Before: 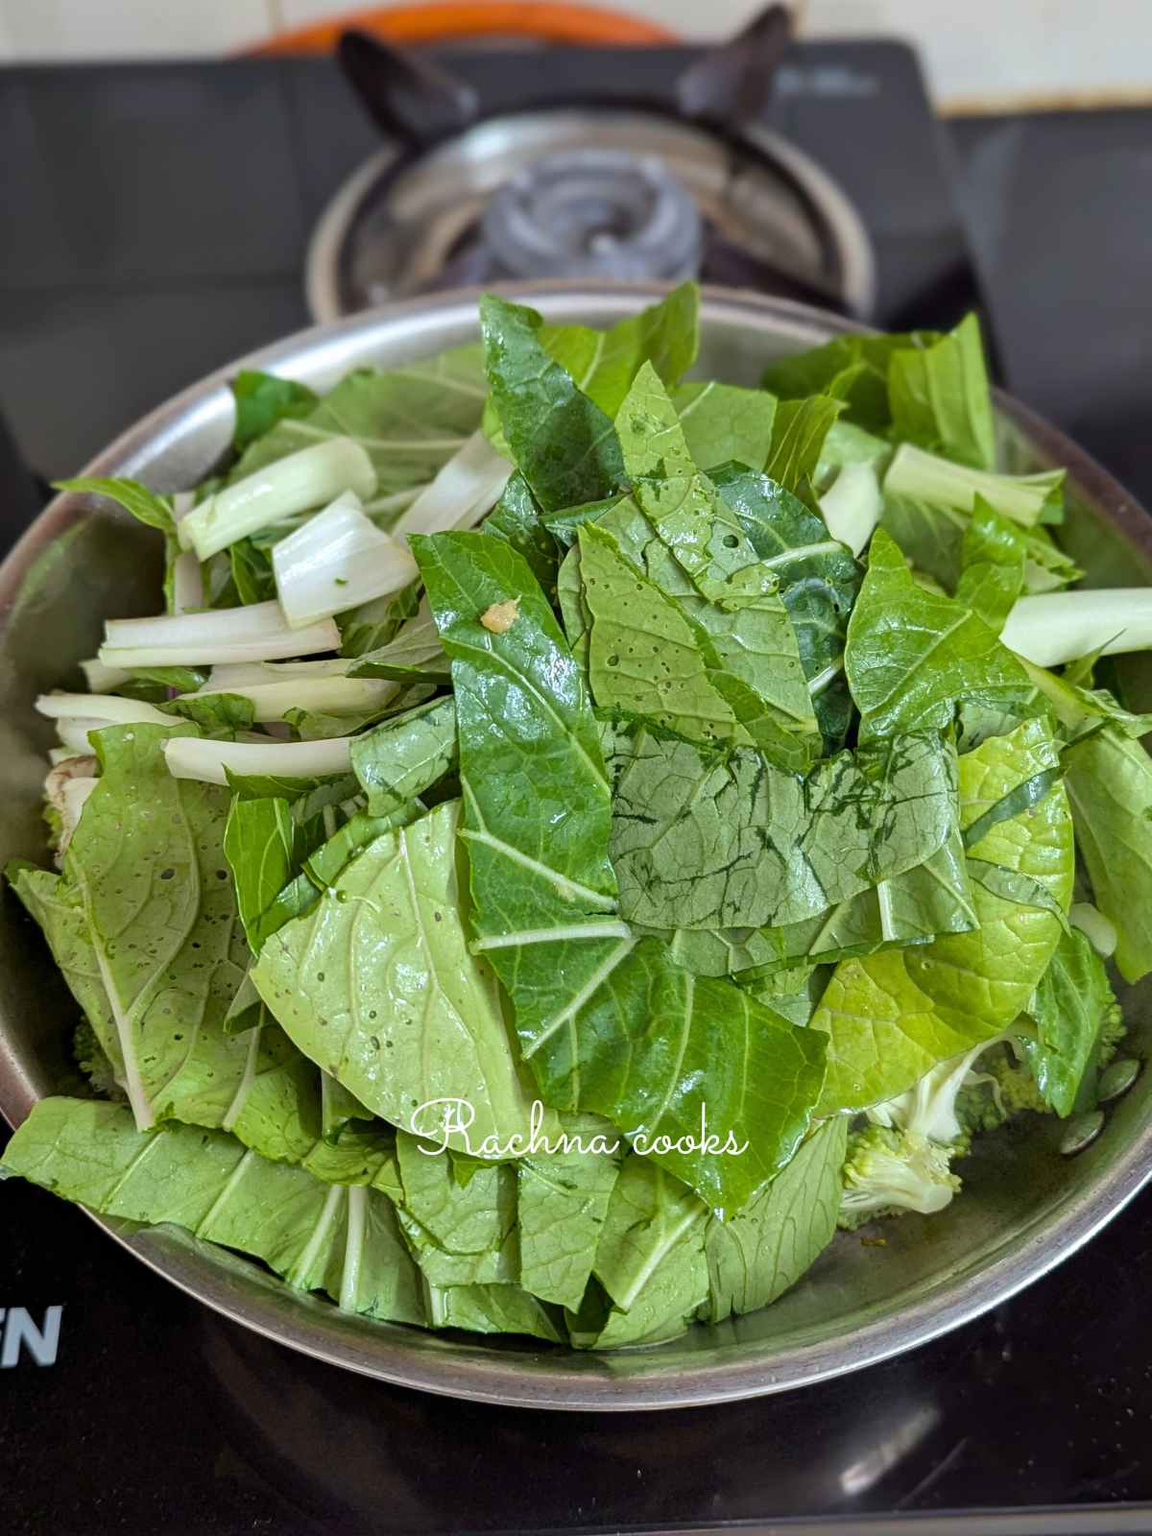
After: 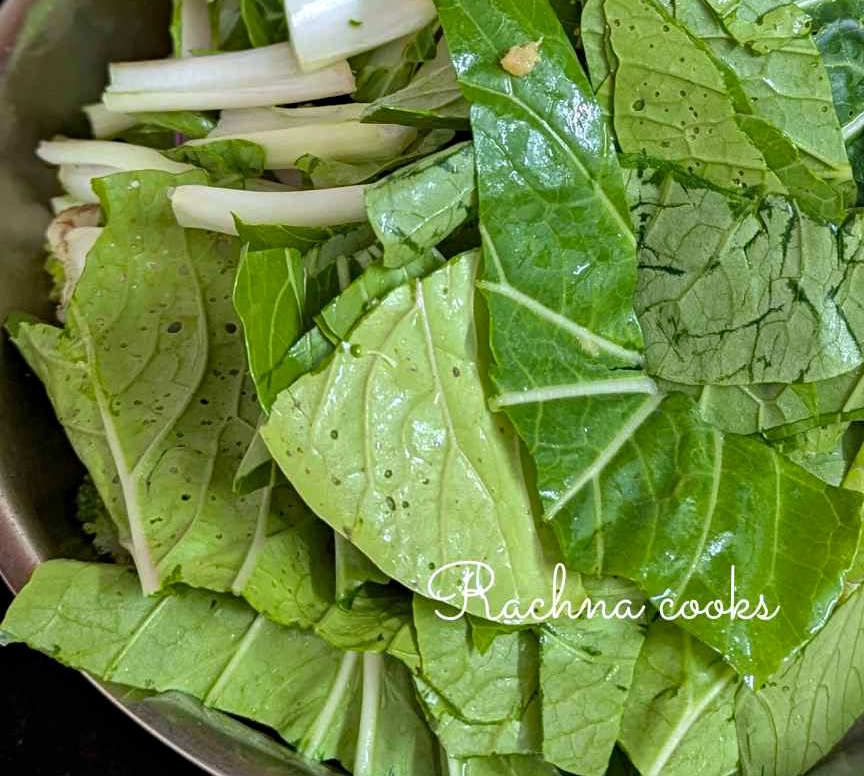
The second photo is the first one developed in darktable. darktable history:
crop: top 36.498%, right 27.964%, bottom 14.995%
haze removal: compatibility mode true, adaptive false
